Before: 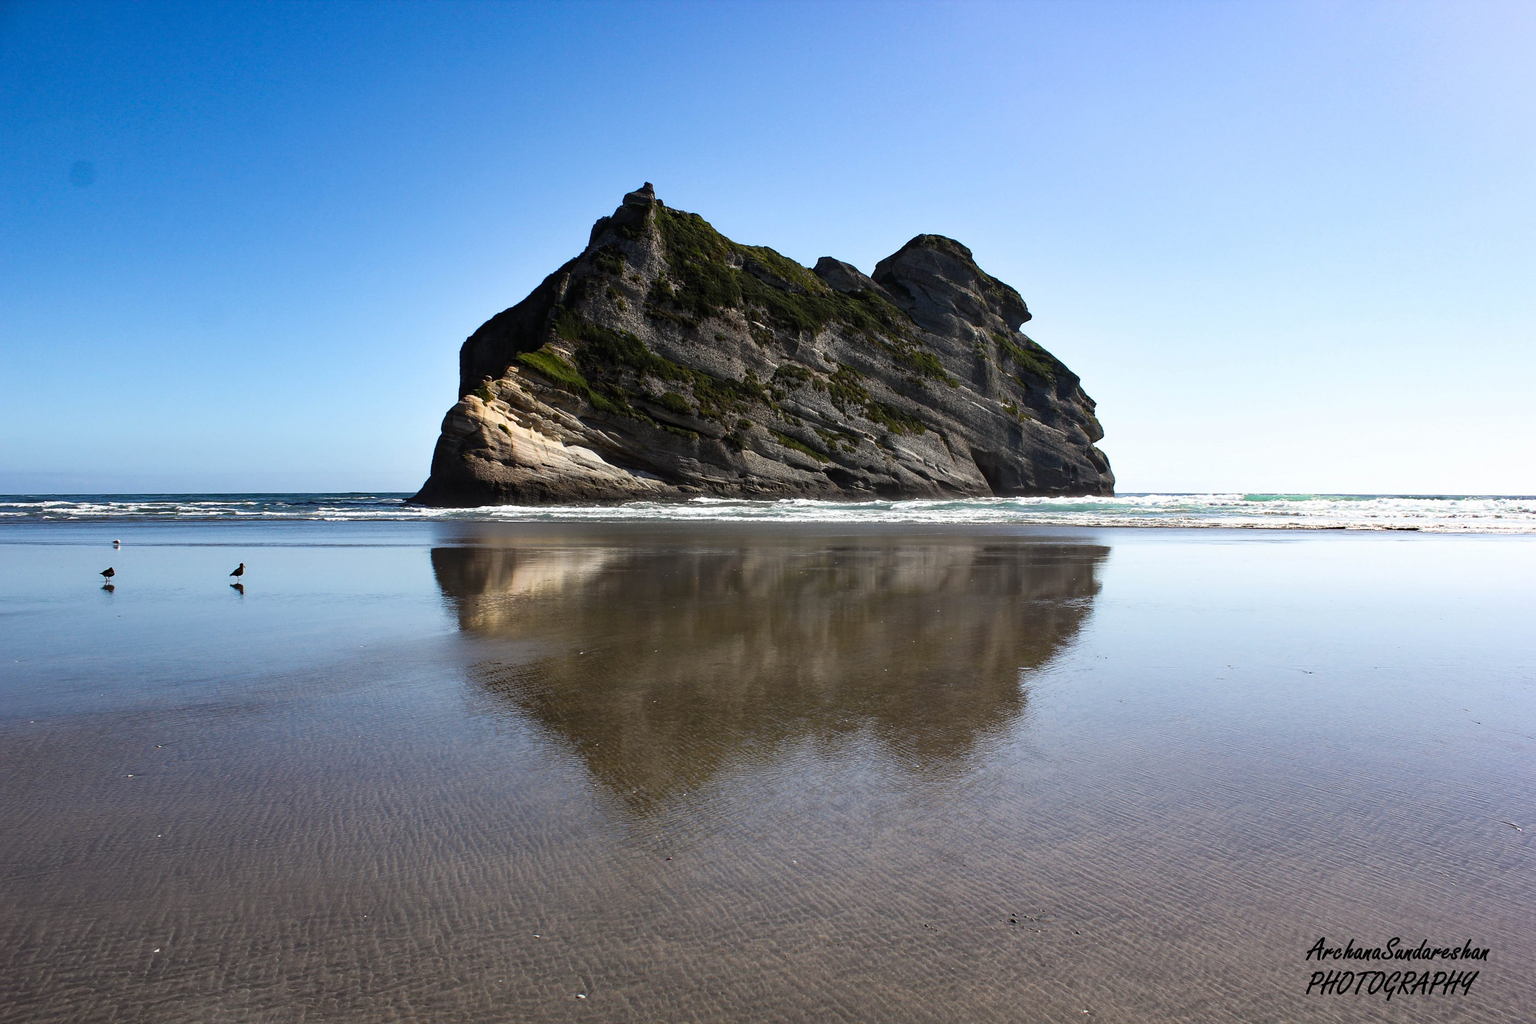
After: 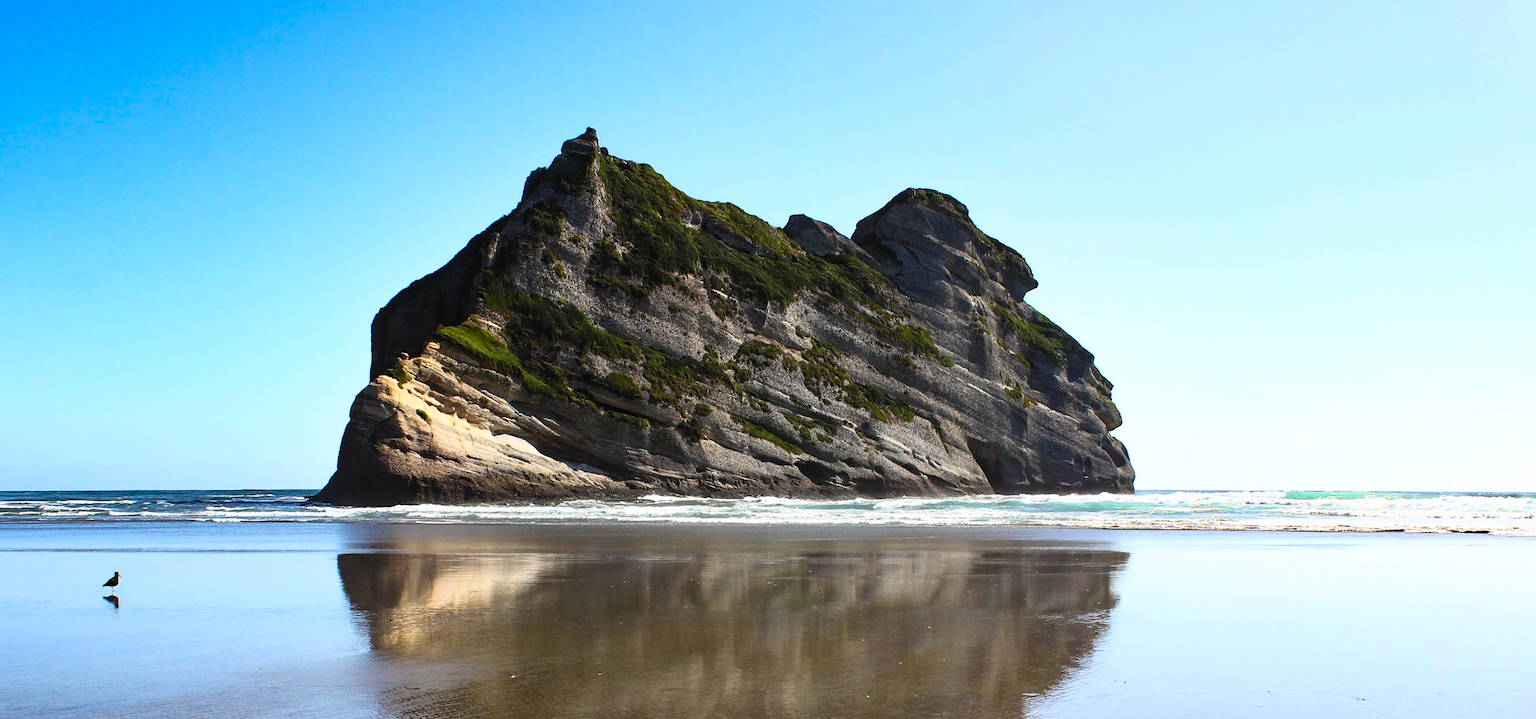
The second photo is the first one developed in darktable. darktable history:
contrast brightness saturation: contrast 0.241, brightness 0.252, saturation 0.374
crop and rotate: left 9.249%, top 7.167%, right 4.996%, bottom 32.624%
